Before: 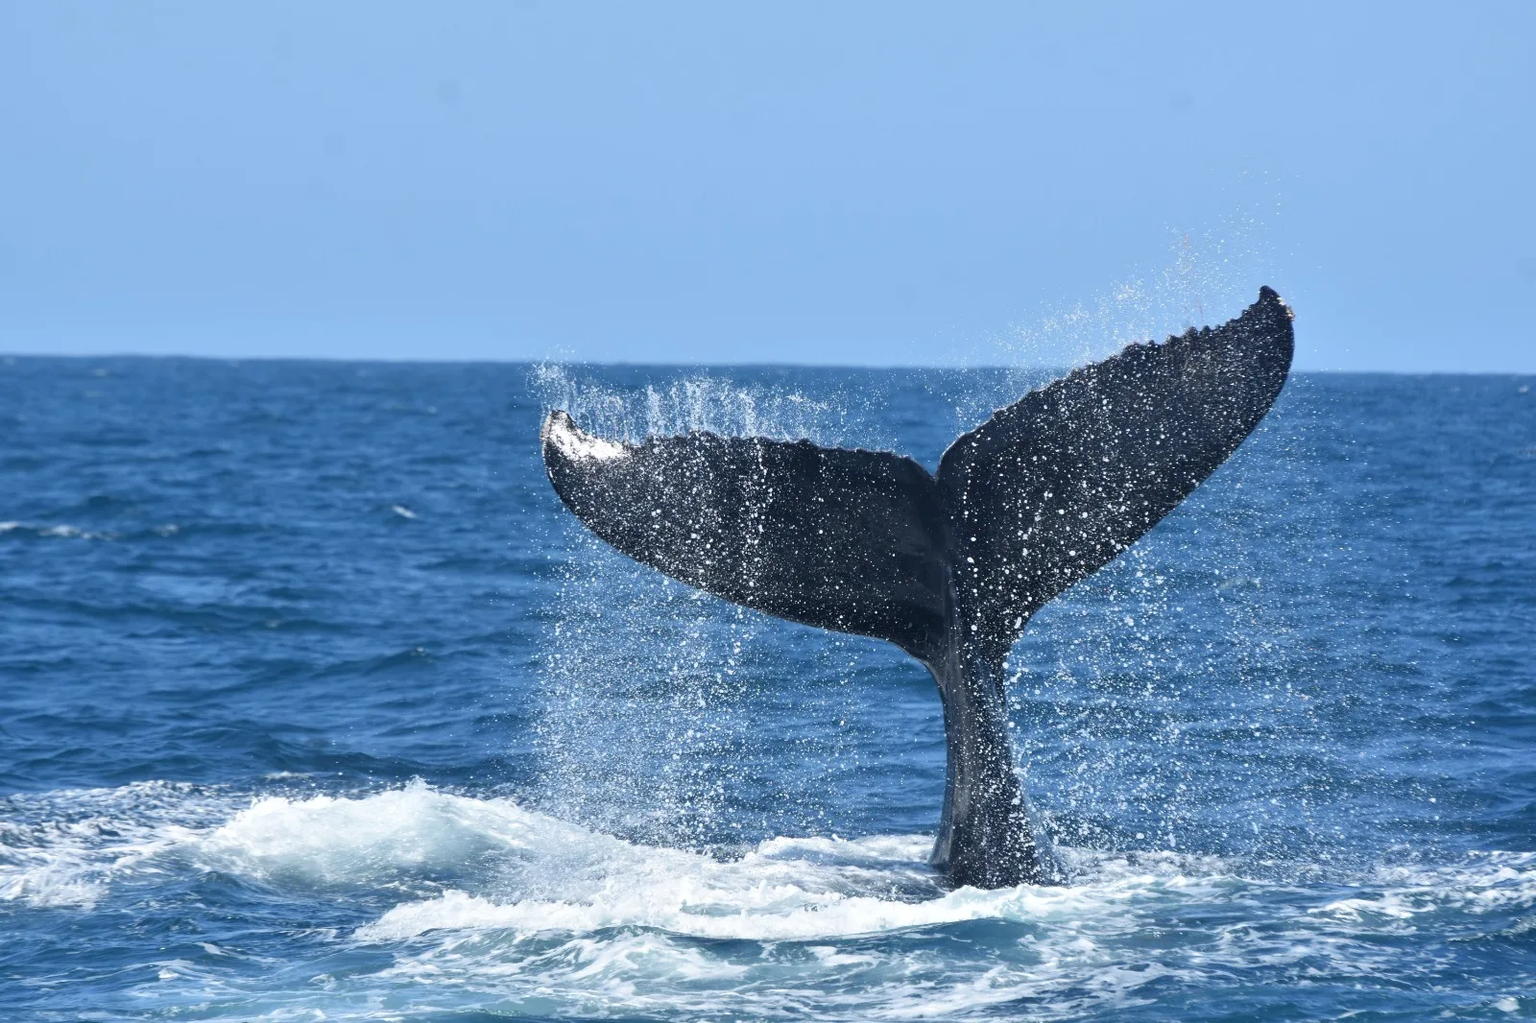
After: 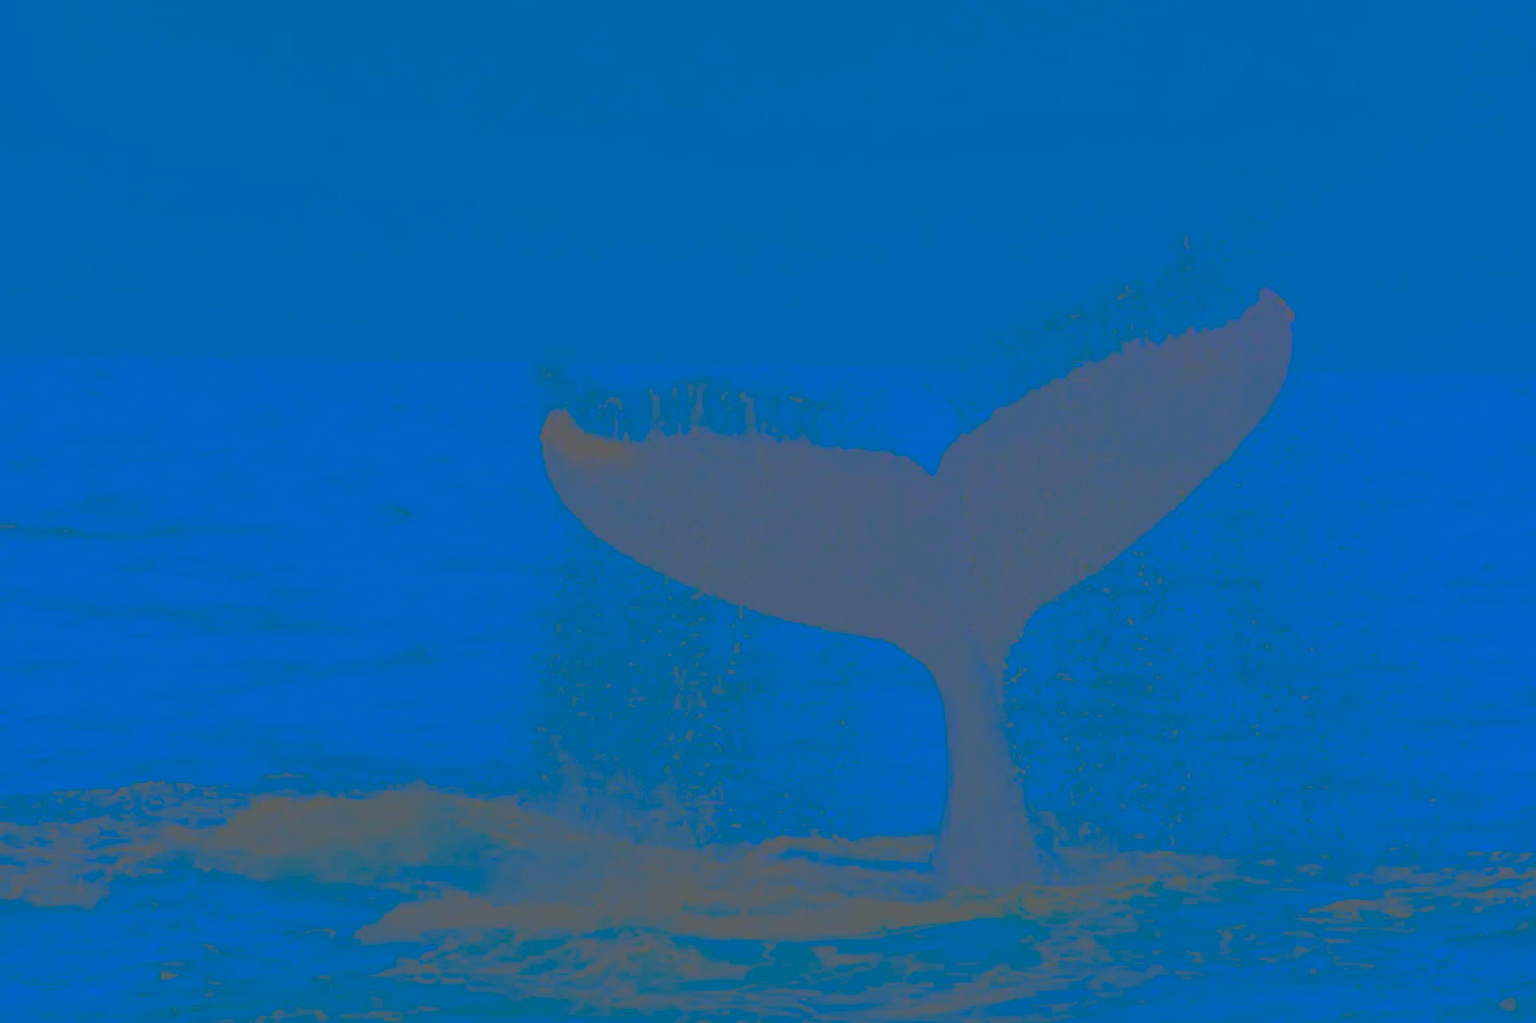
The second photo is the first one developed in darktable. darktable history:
contrast brightness saturation: contrast -0.99, brightness -0.17, saturation 0.75
local contrast: detail 130%
